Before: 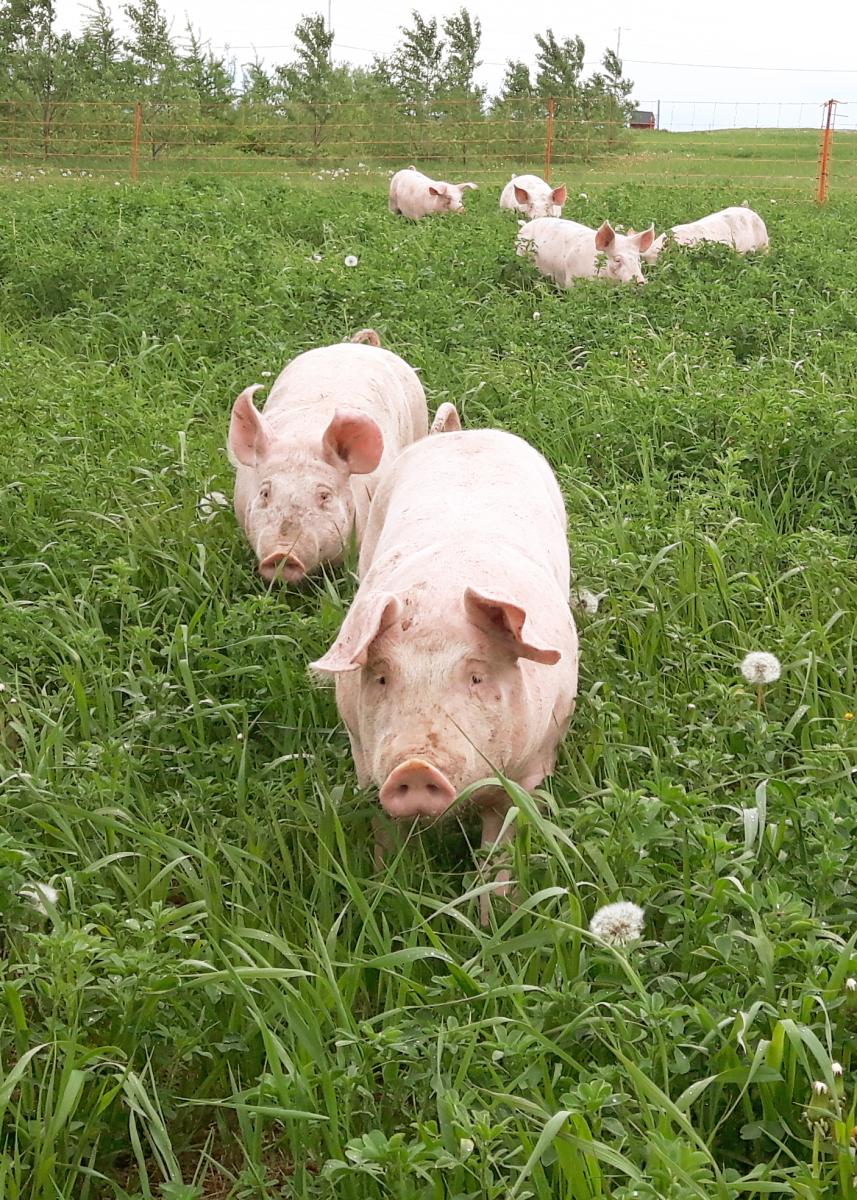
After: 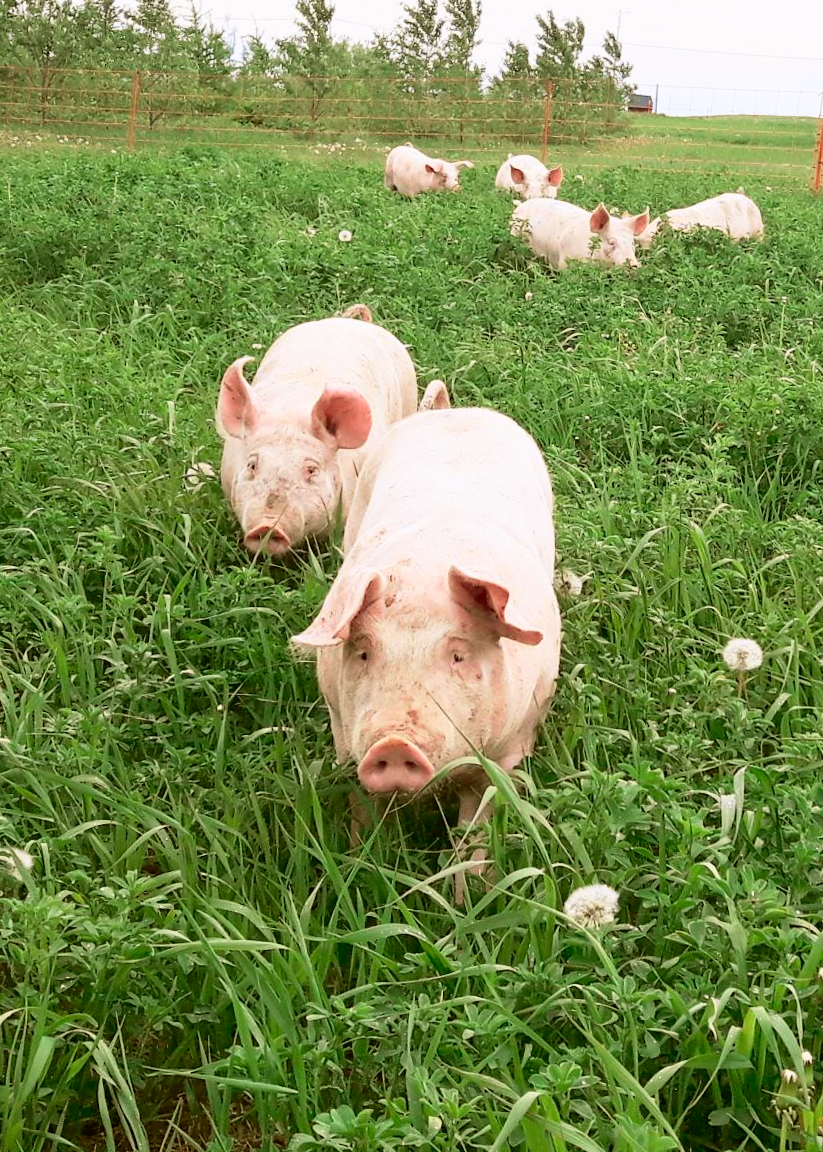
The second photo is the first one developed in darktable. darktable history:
tone curve: curves: ch0 [(0, 0.011) (0.053, 0.026) (0.174, 0.115) (0.416, 0.417) (0.697, 0.758) (0.852, 0.902) (0.991, 0.981)]; ch1 [(0, 0) (0.264, 0.22) (0.407, 0.373) (0.463, 0.457) (0.492, 0.5) (0.512, 0.511) (0.54, 0.543) (0.585, 0.617) (0.659, 0.686) (0.78, 0.8) (1, 1)]; ch2 [(0, 0) (0.438, 0.449) (0.473, 0.469) (0.503, 0.5) (0.523, 0.534) (0.562, 0.591) (0.612, 0.627) (0.701, 0.707) (1, 1)], color space Lab, independent channels, preserve colors none
crop and rotate: angle -1.69°
